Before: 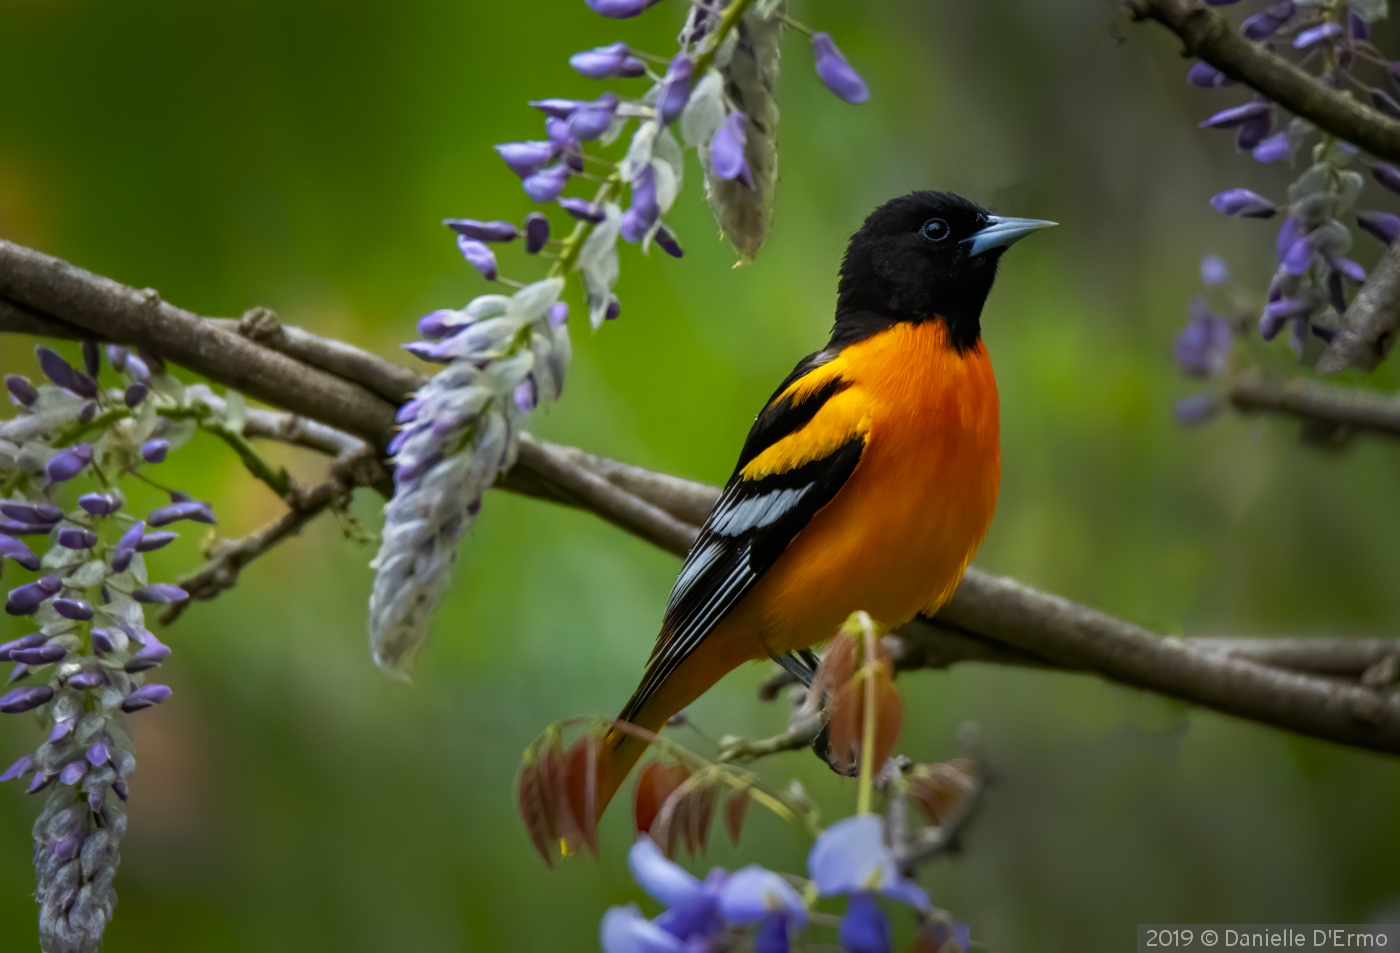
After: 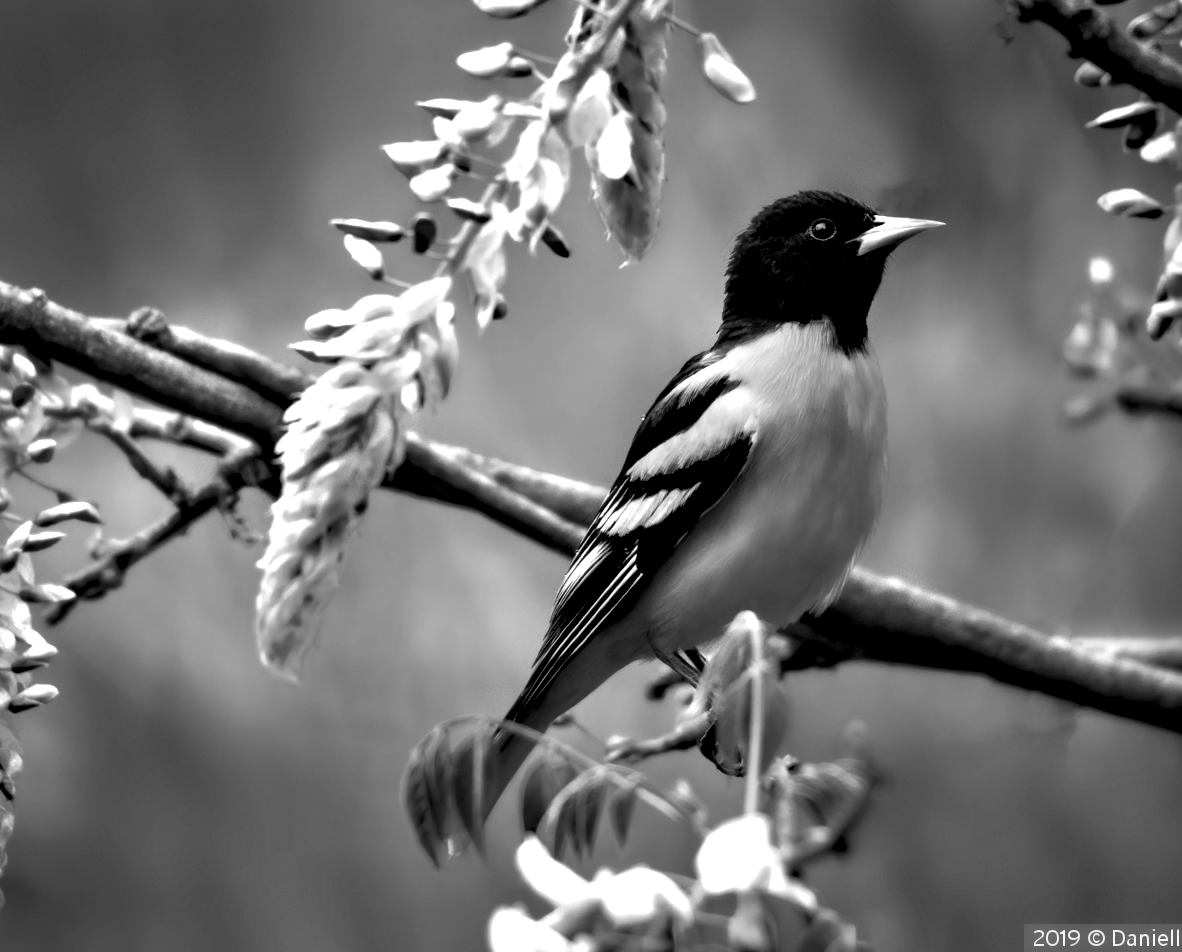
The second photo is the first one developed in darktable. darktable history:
crop: left 8.072%, right 7.488%
exposure: black level correction 0.01, exposure 1 EV, compensate highlight preservation false
contrast equalizer: octaves 7, y [[0.514, 0.573, 0.581, 0.508, 0.5, 0.5], [0.5 ×6], [0.5 ×6], [0 ×6], [0 ×6]]
color zones: curves: ch0 [(0, 0.613) (0.01, 0.613) (0.245, 0.448) (0.498, 0.529) (0.642, 0.665) (0.879, 0.777) (0.99, 0.613)]; ch1 [(0, 0) (0.143, 0) (0.286, 0) (0.429, 0) (0.571, 0) (0.714, 0) (0.857, 0)]
